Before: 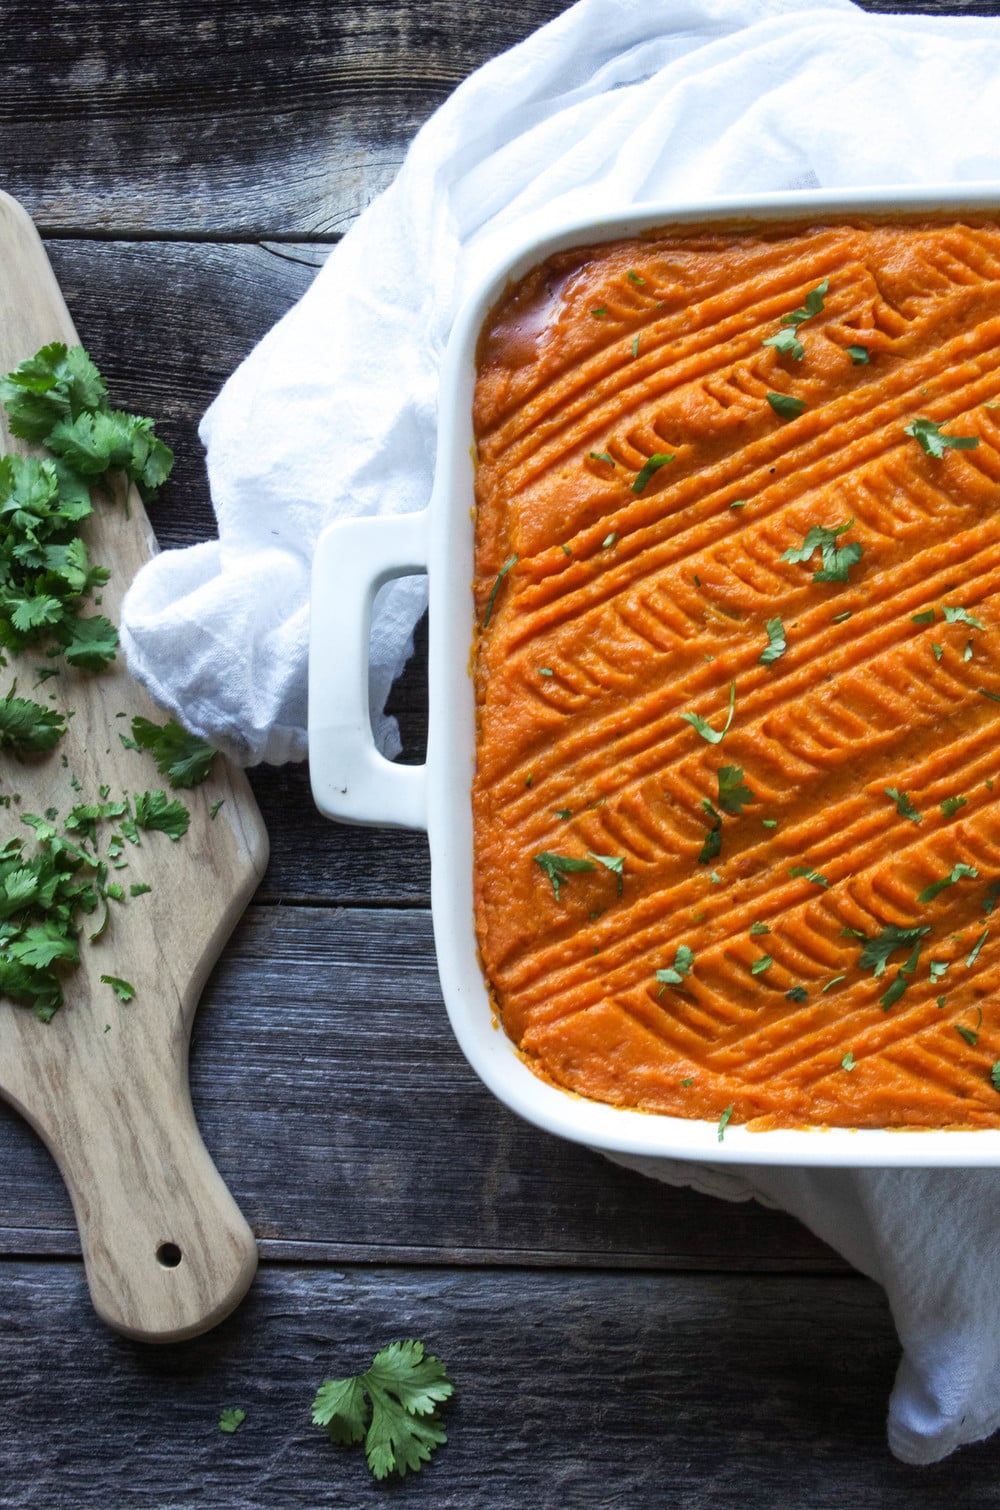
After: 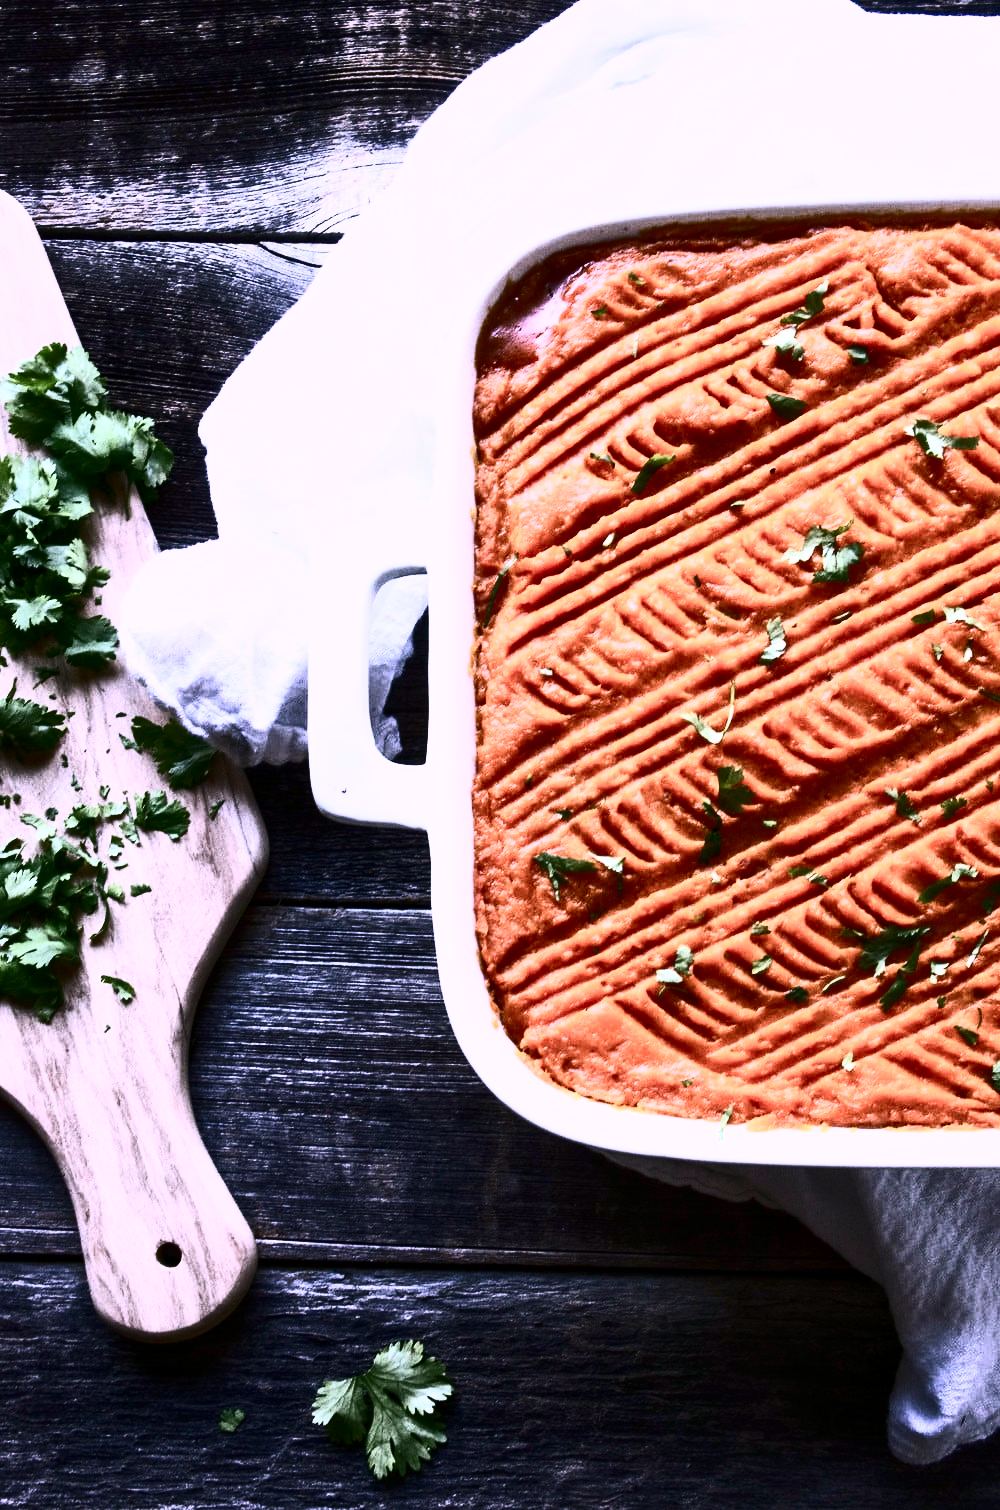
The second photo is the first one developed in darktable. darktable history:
contrast brightness saturation: contrast 0.93, brightness 0.2
local contrast: mode bilateral grid, contrast 20, coarseness 50, detail 120%, midtone range 0.2
color correction: highlights a* 15.46, highlights b* -20.56
